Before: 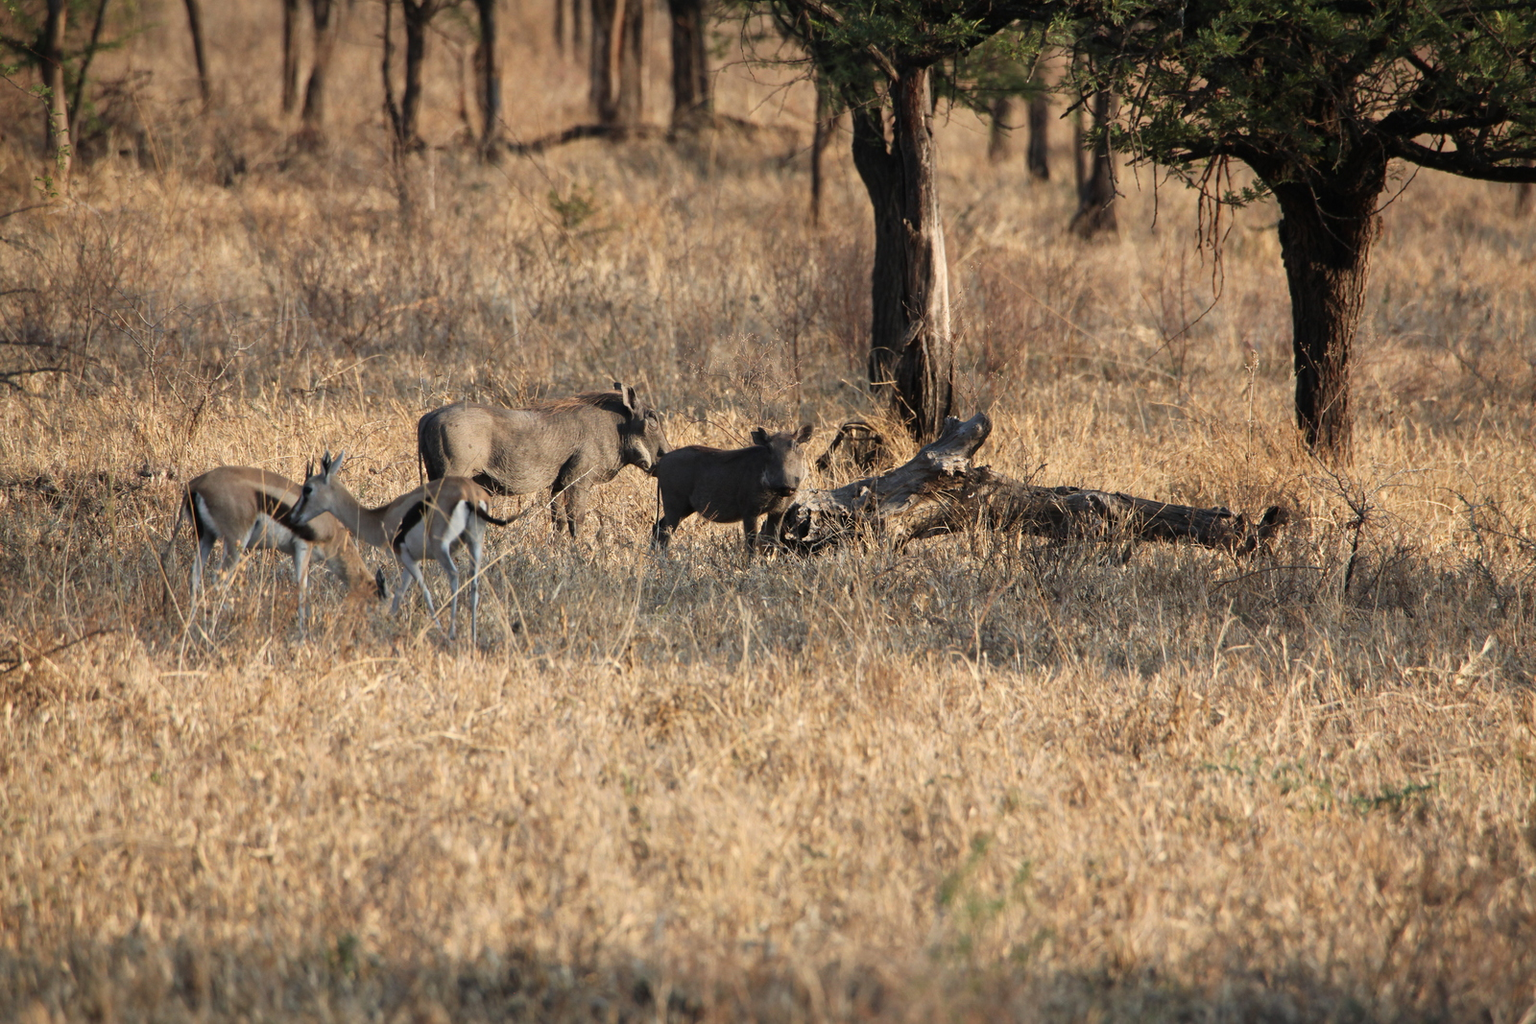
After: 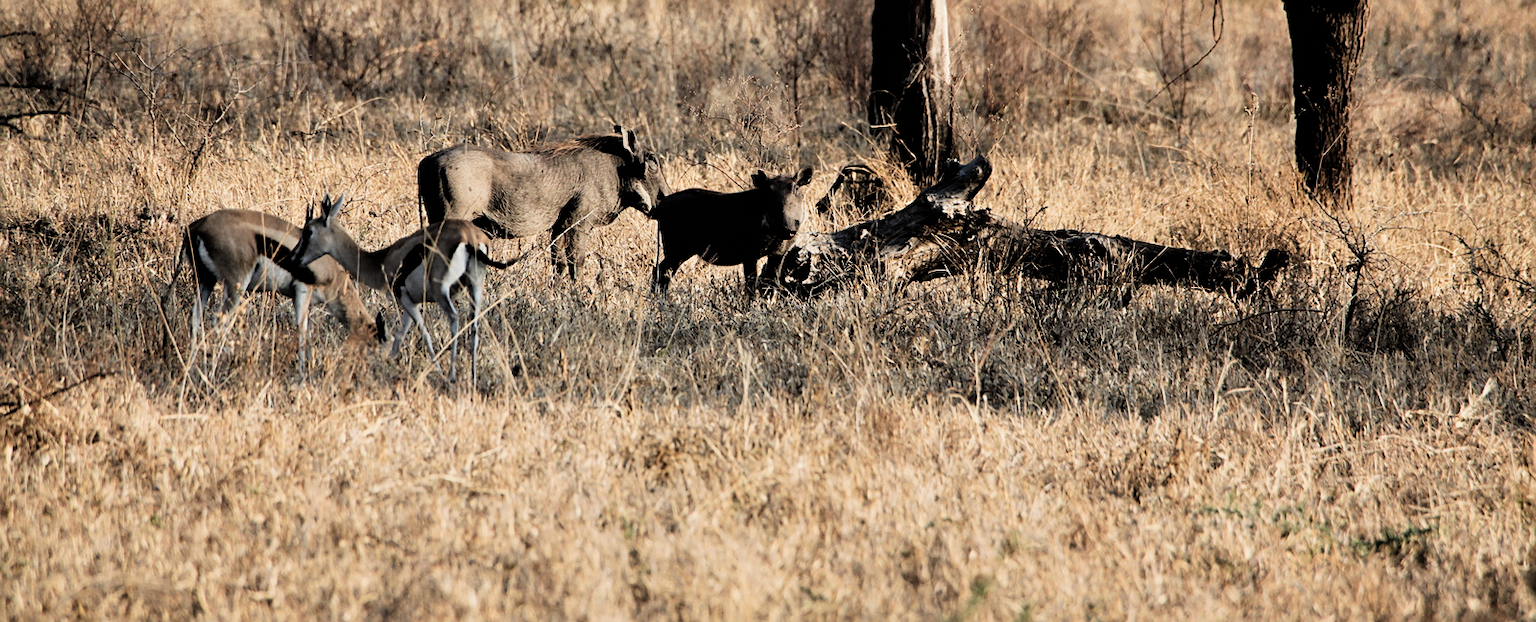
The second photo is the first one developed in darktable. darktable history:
contrast equalizer: octaves 7, y [[0.514, 0.573, 0.581, 0.508, 0.5, 0.5], [0.5 ×6], [0.5 ×6], [0 ×6], [0 ×6]]
sharpen: on, module defaults
crop and rotate: top 25.21%, bottom 13.966%
filmic rgb: black relative exposure -5.08 EV, white relative exposure 3.56 EV, threshold 3 EV, structure ↔ texture 99.28%, hardness 3.18, contrast 1.406, highlights saturation mix -48.76%, enable highlight reconstruction true
